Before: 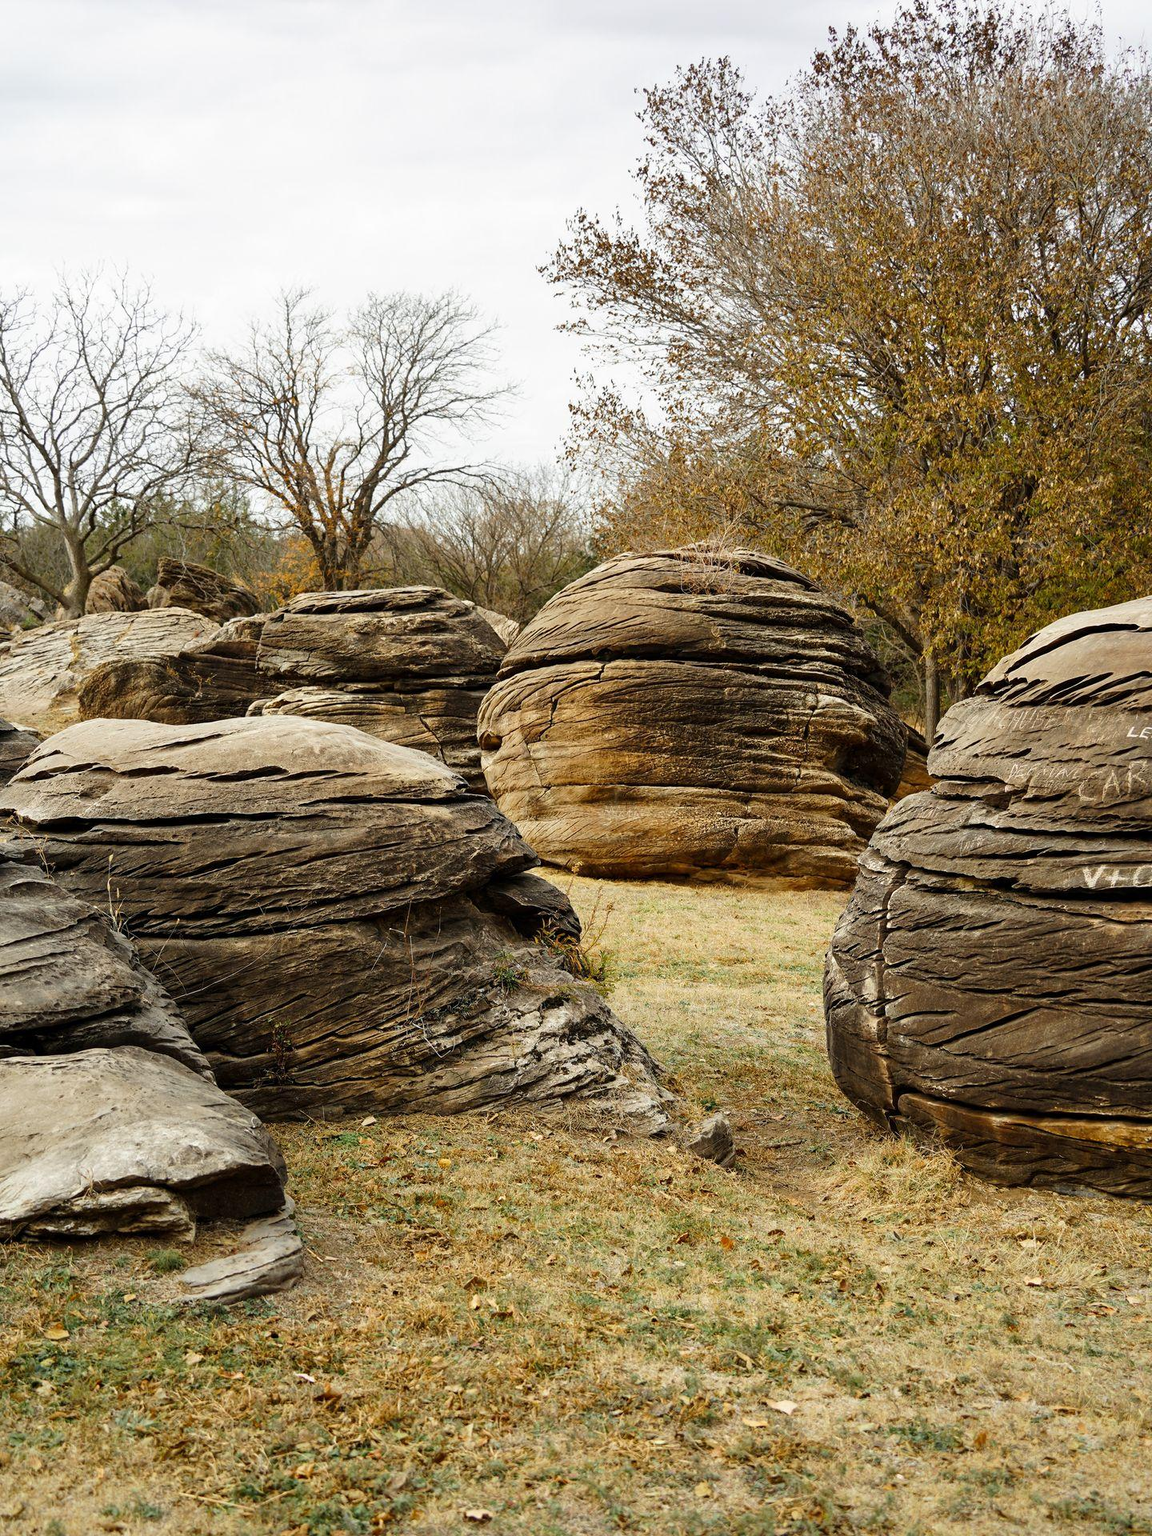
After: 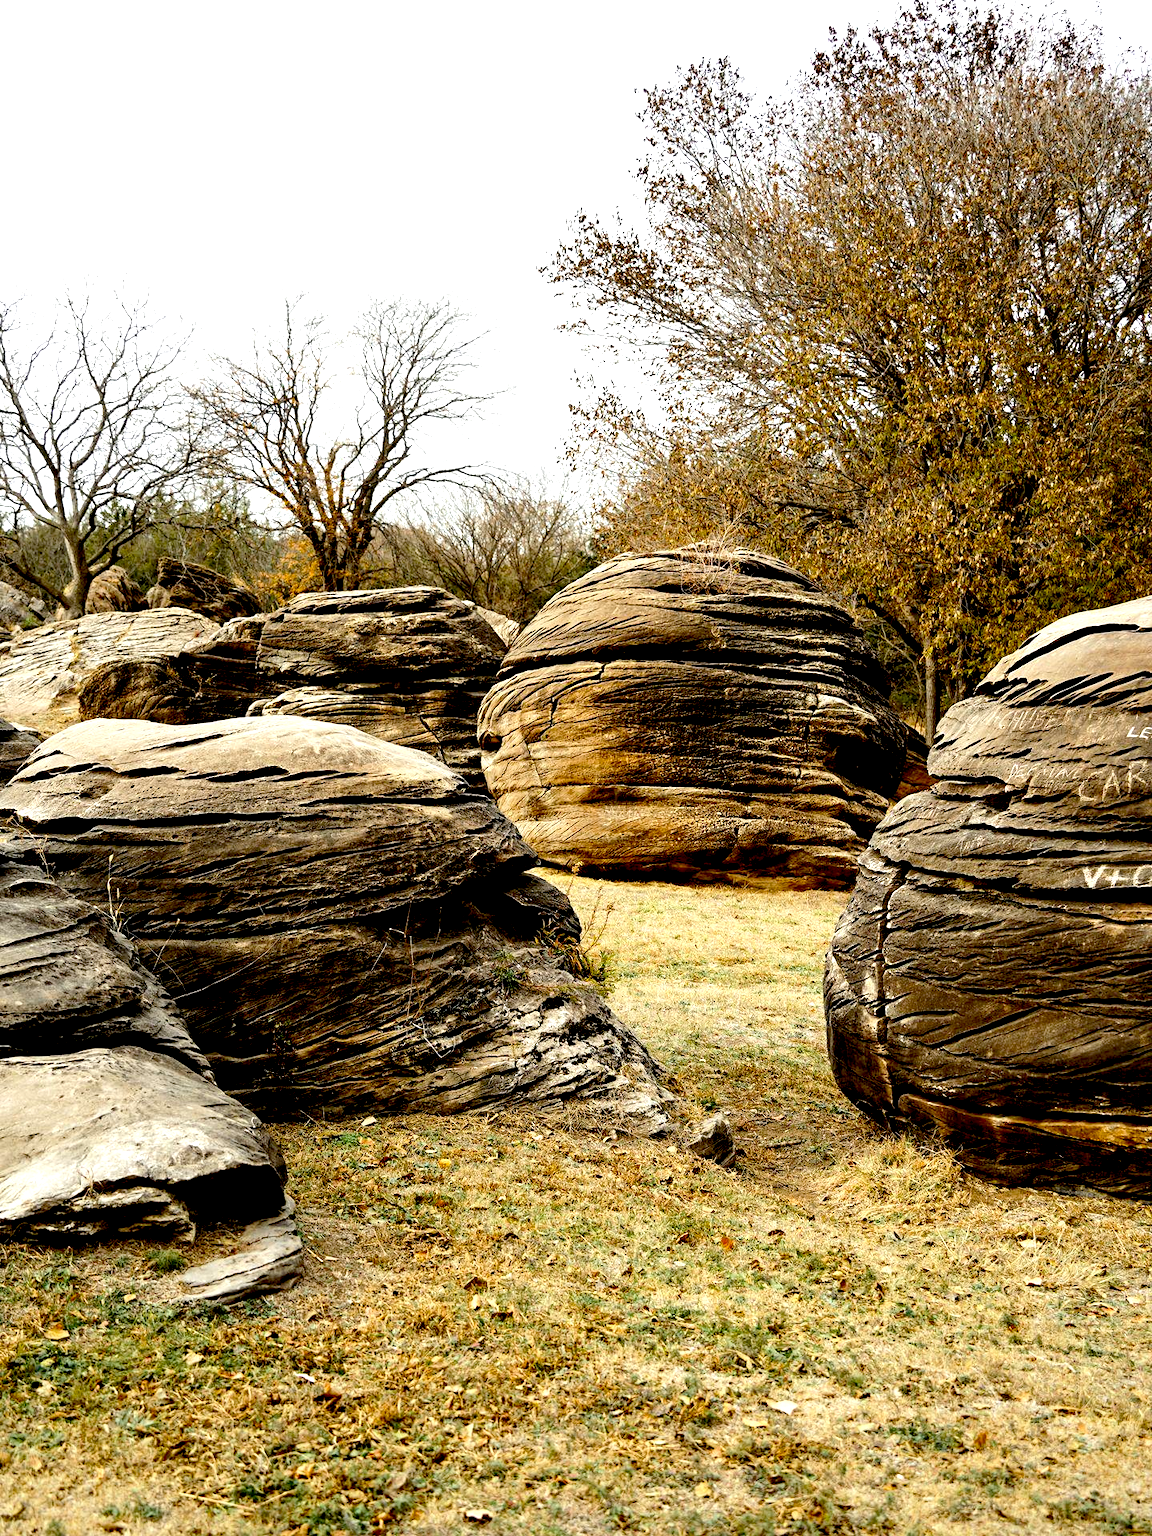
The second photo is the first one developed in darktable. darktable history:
tone equalizer: -8 EV -0.417 EV, -7 EV -0.389 EV, -6 EV -0.333 EV, -5 EV -0.222 EV, -3 EV 0.222 EV, -2 EV 0.333 EV, -1 EV 0.389 EV, +0 EV 0.417 EV, edges refinement/feathering 500, mask exposure compensation -1.57 EV, preserve details no
exposure: black level correction 0.031, exposure 0.304 EV, compensate highlight preservation false
